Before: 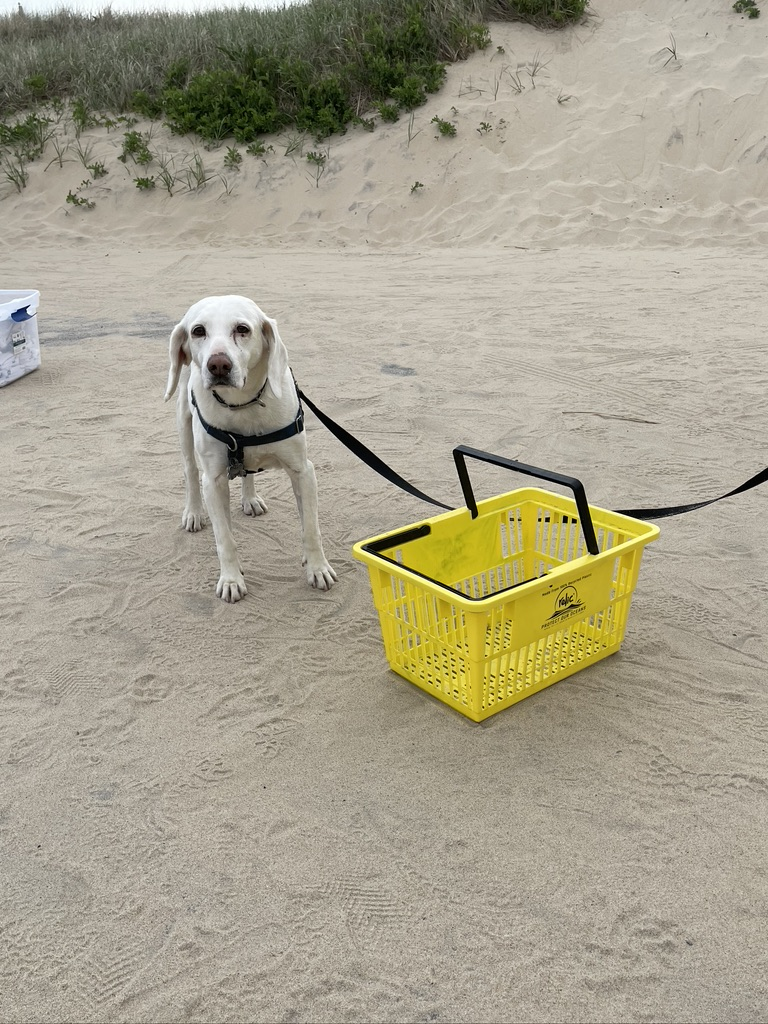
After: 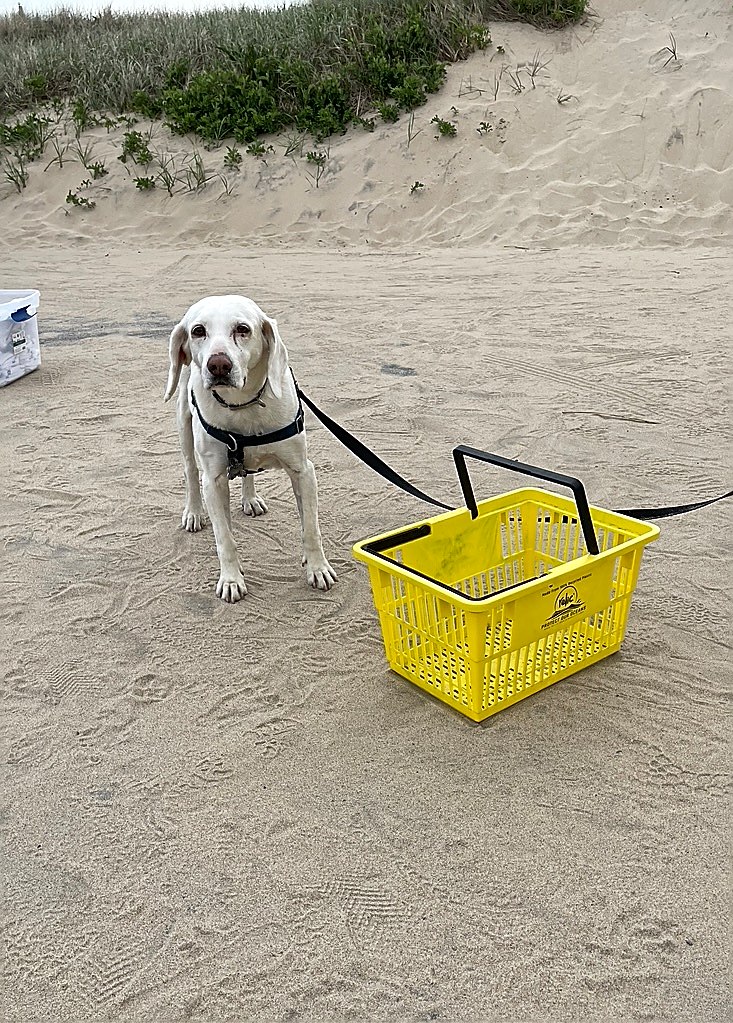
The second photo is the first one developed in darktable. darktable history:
local contrast: mode bilateral grid, contrast 20, coarseness 20, detail 150%, midtone range 0.2
sharpen: radius 1.373, amount 1.255, threshold 0.787
crop: right 4.467%, bottom 0.045%
